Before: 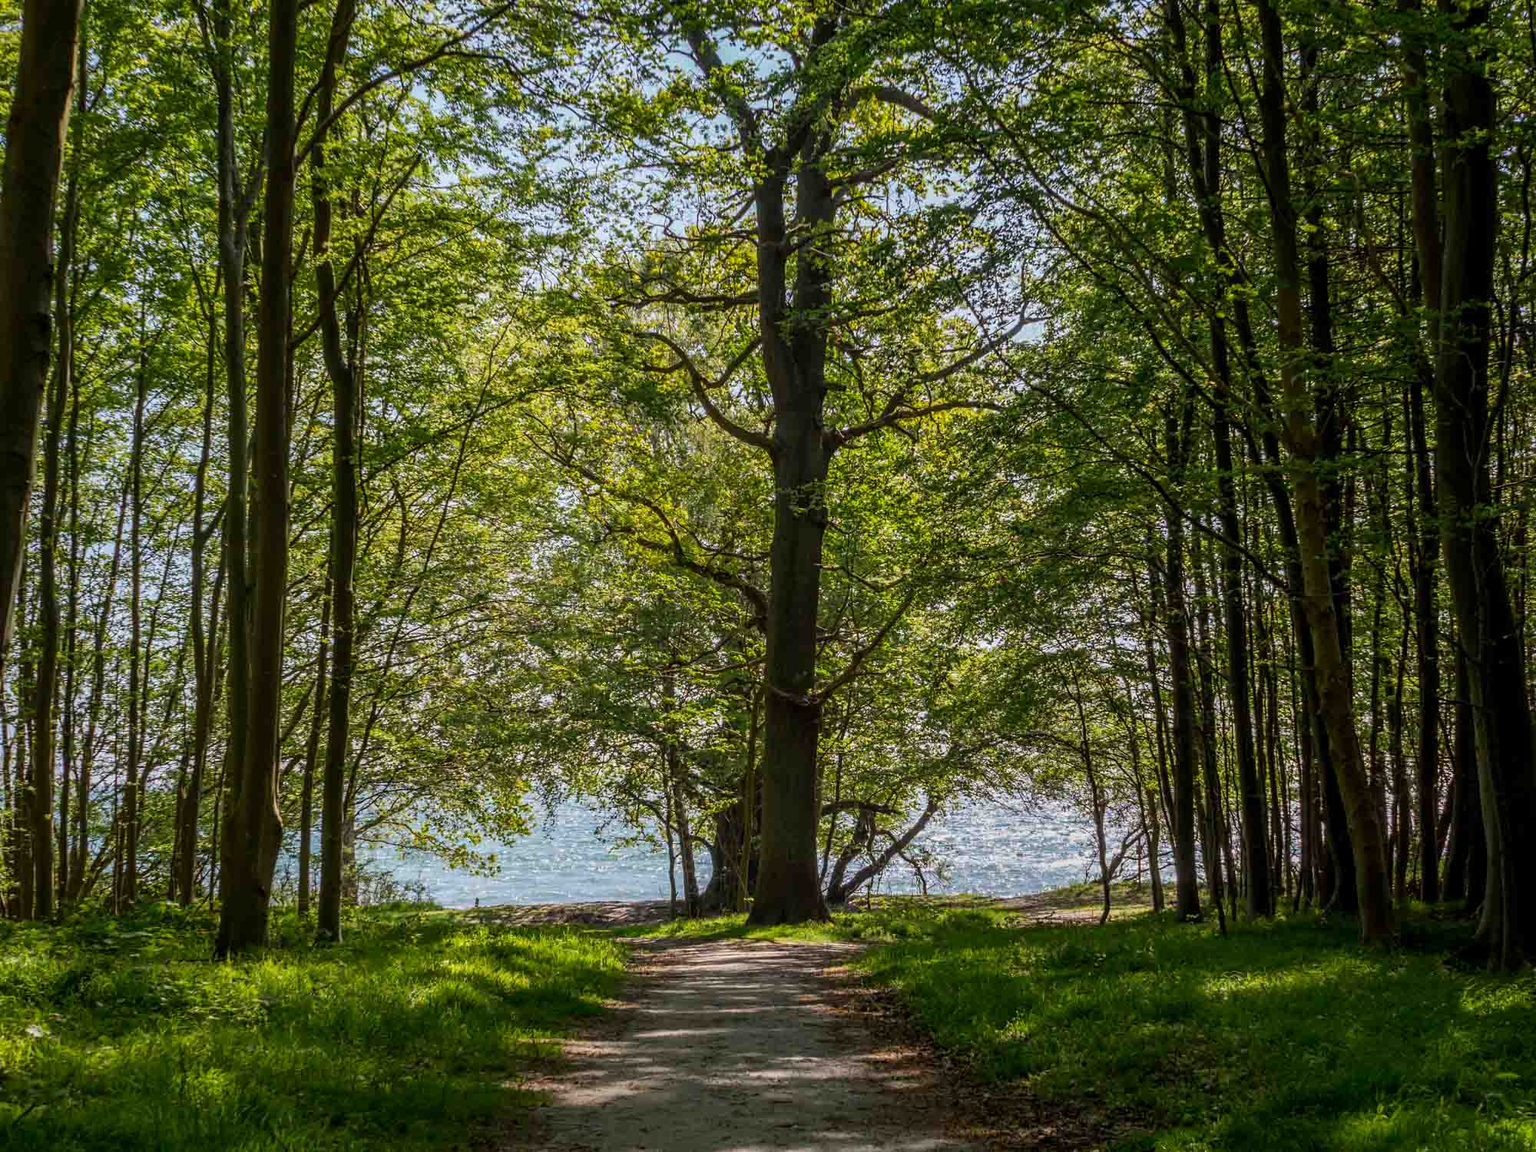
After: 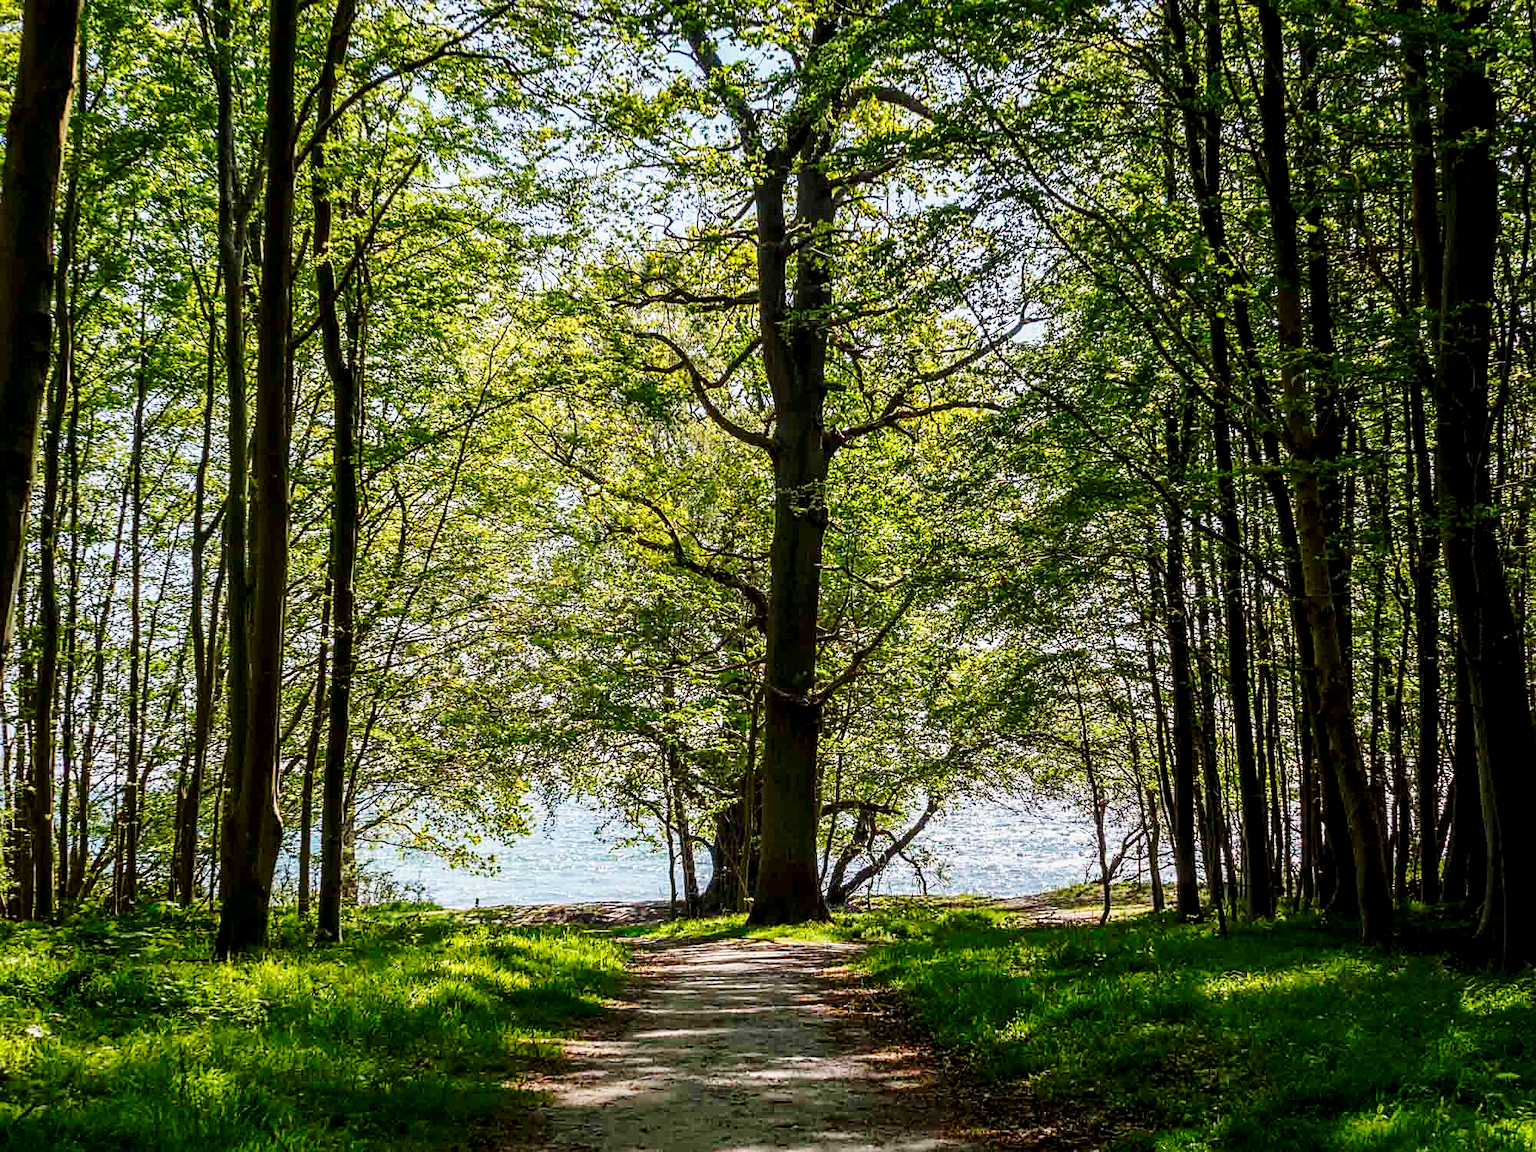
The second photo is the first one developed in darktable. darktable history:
exposure: black level correction 0.005, exposure 0.001 EV, compensate highlight preservation false
sharpen: on, module defaults
base curve: curves: ch0 [(0, 0) (0.028, 0.03) (0.121, 0.232) (0.46, 0.748) (0.859, 0.968) (1, 1)], preserve colors none
